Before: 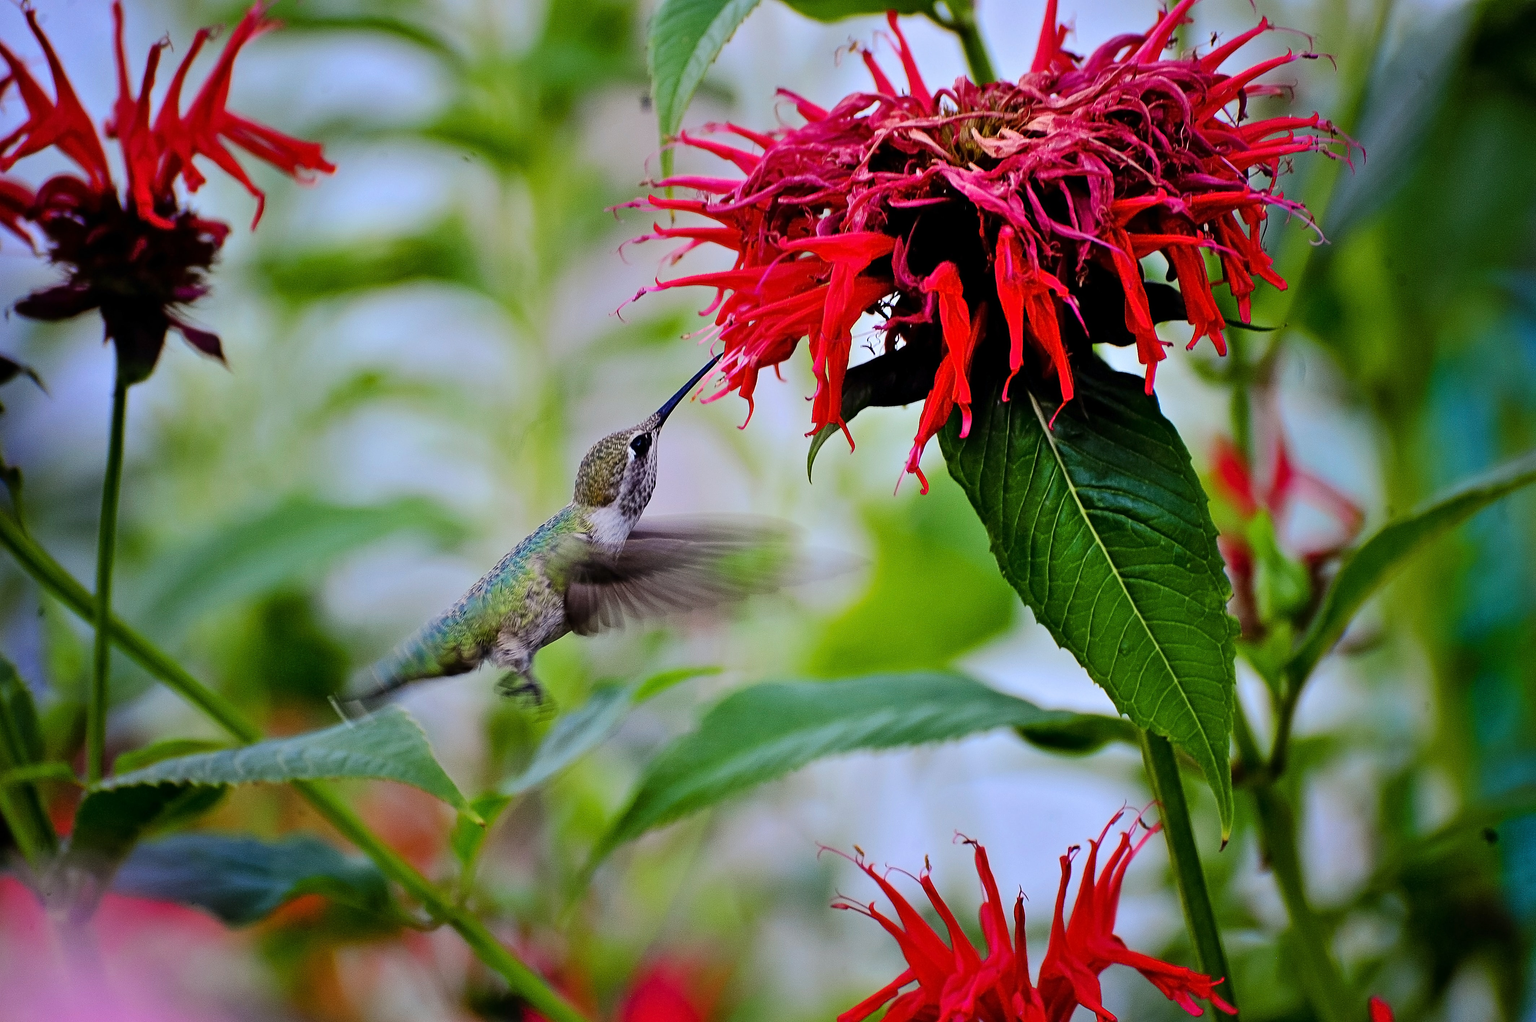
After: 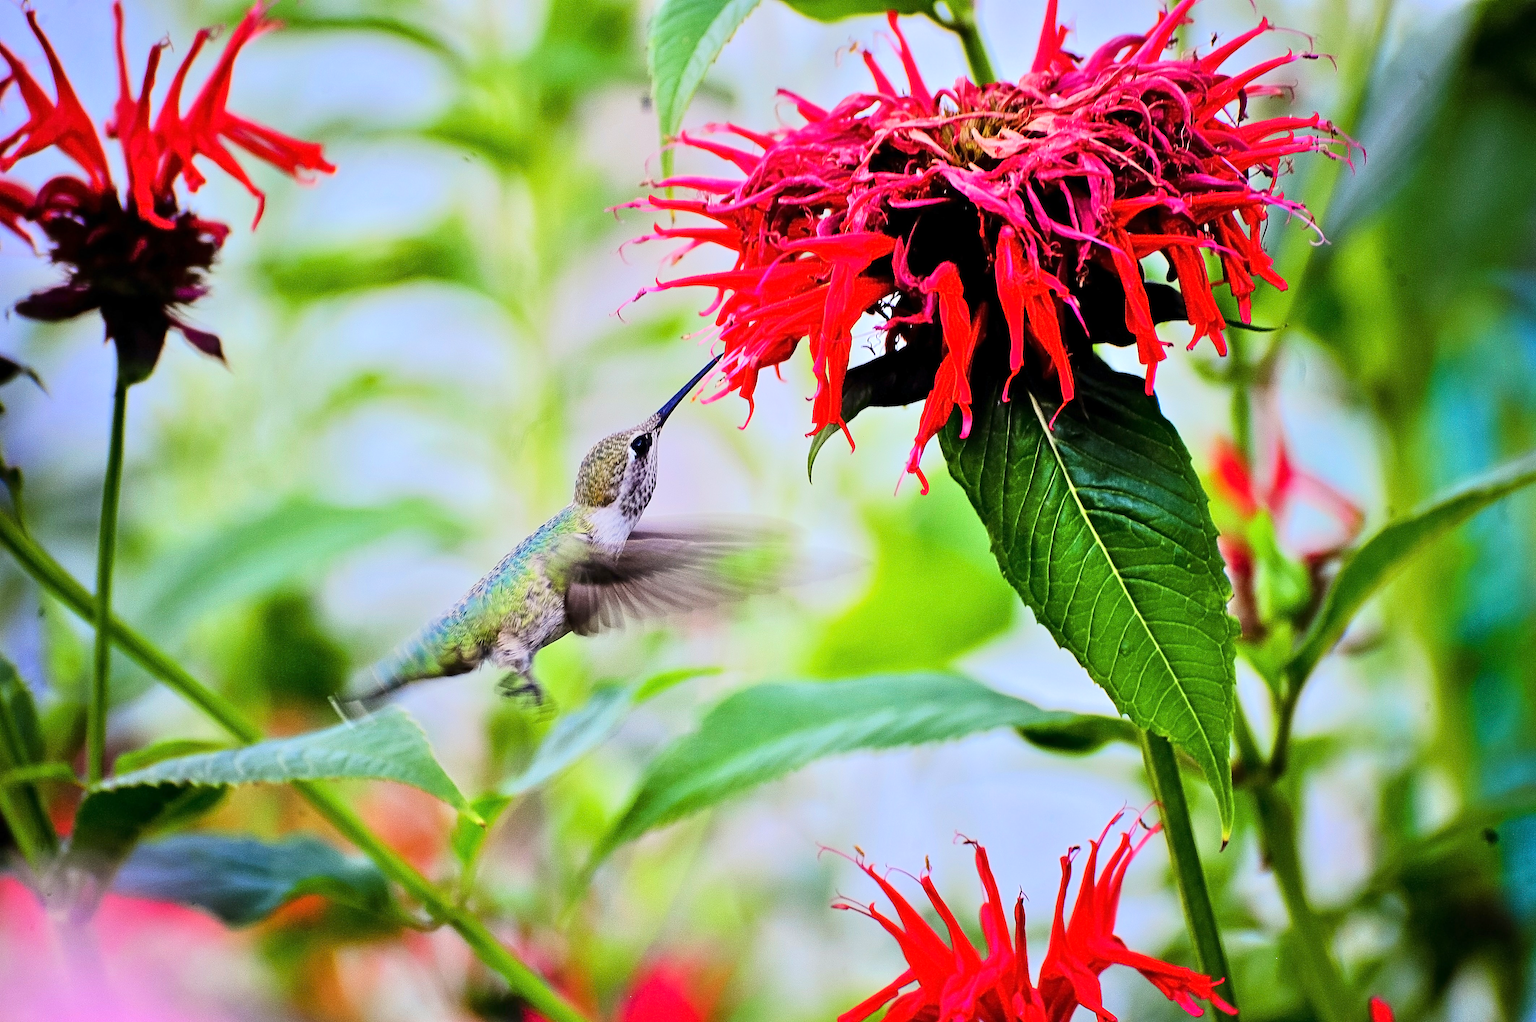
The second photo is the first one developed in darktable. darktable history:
tone equalizer: -7 EV 0.143 EV, -6 EV 0.611 EV, -5 EV 1.13 EV, -4 EV 1.32 EV, -3 EV 1.15 EV, -2 EV 0.6 EV, -1 EV 0.164 EV, edges refinement/feathering 500, mask exposure compensation -1.57 EV, preserve details guided filter
